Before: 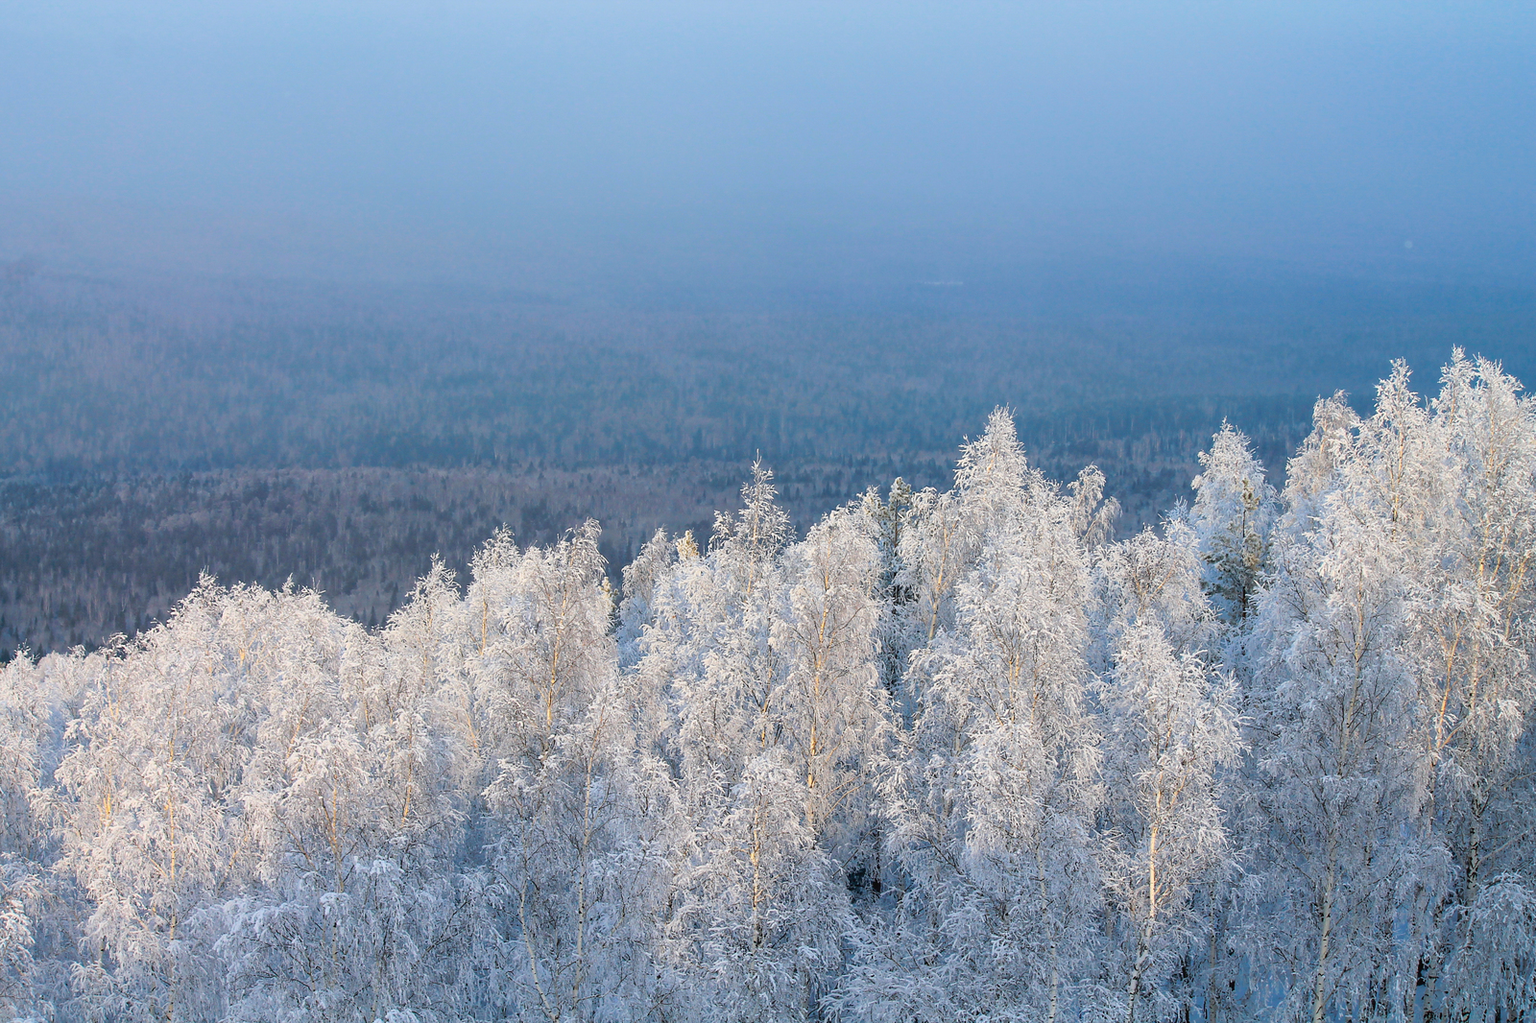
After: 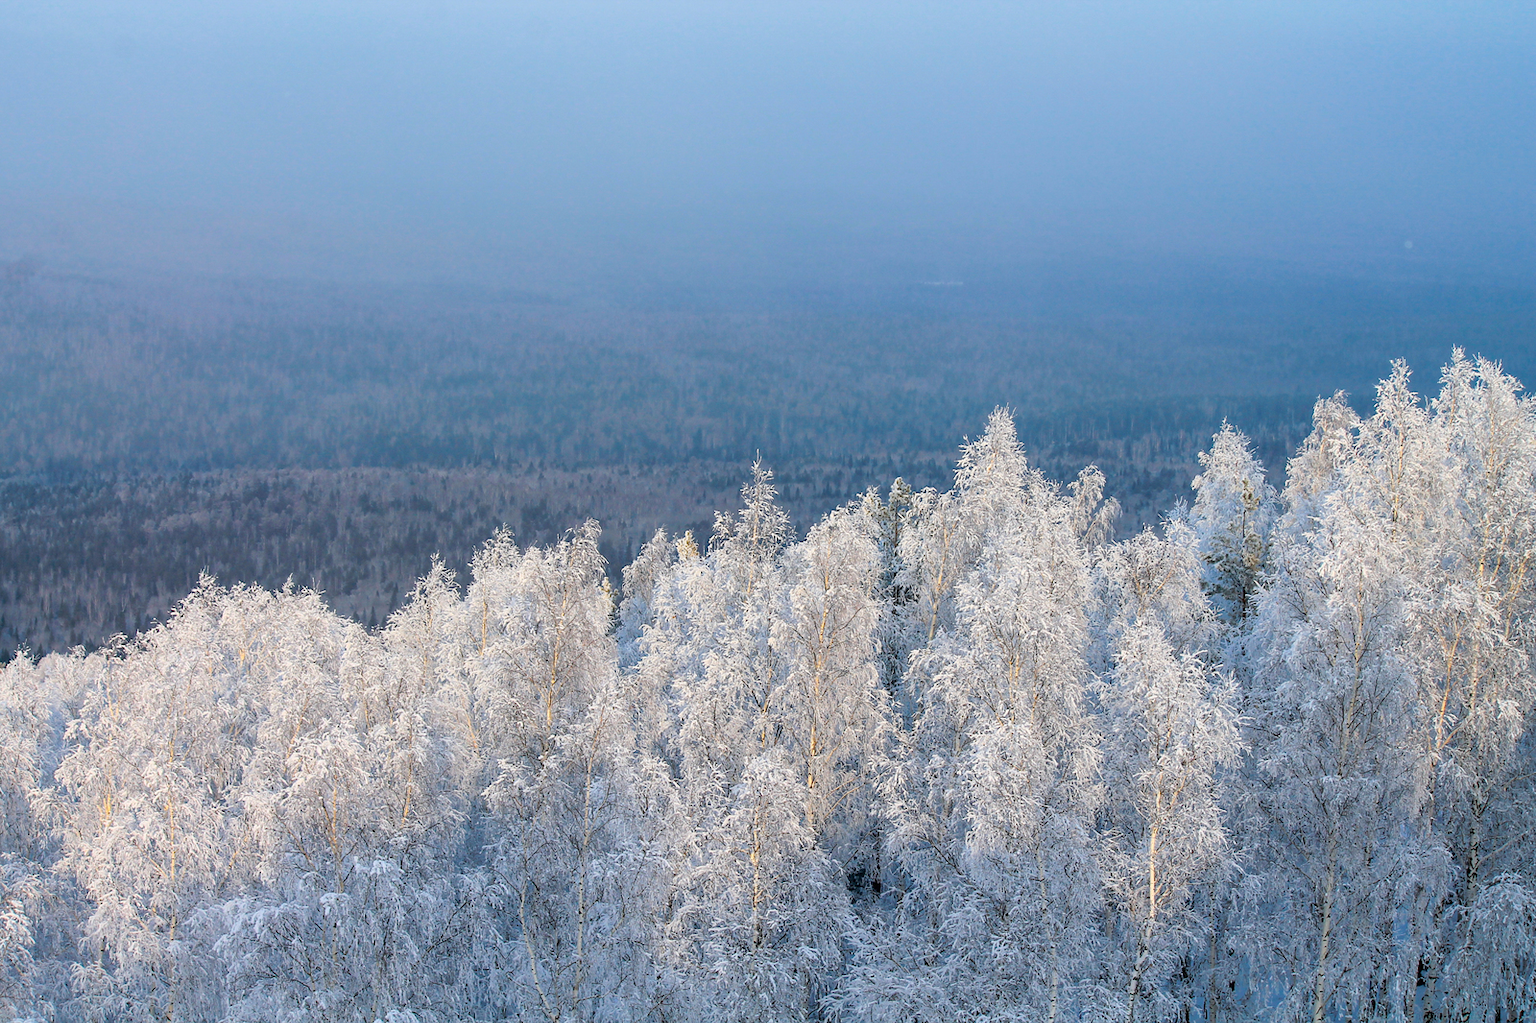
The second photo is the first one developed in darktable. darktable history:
local contrast: highlights 102%, shadows 102%, detail 119%, midtone range 0.2
